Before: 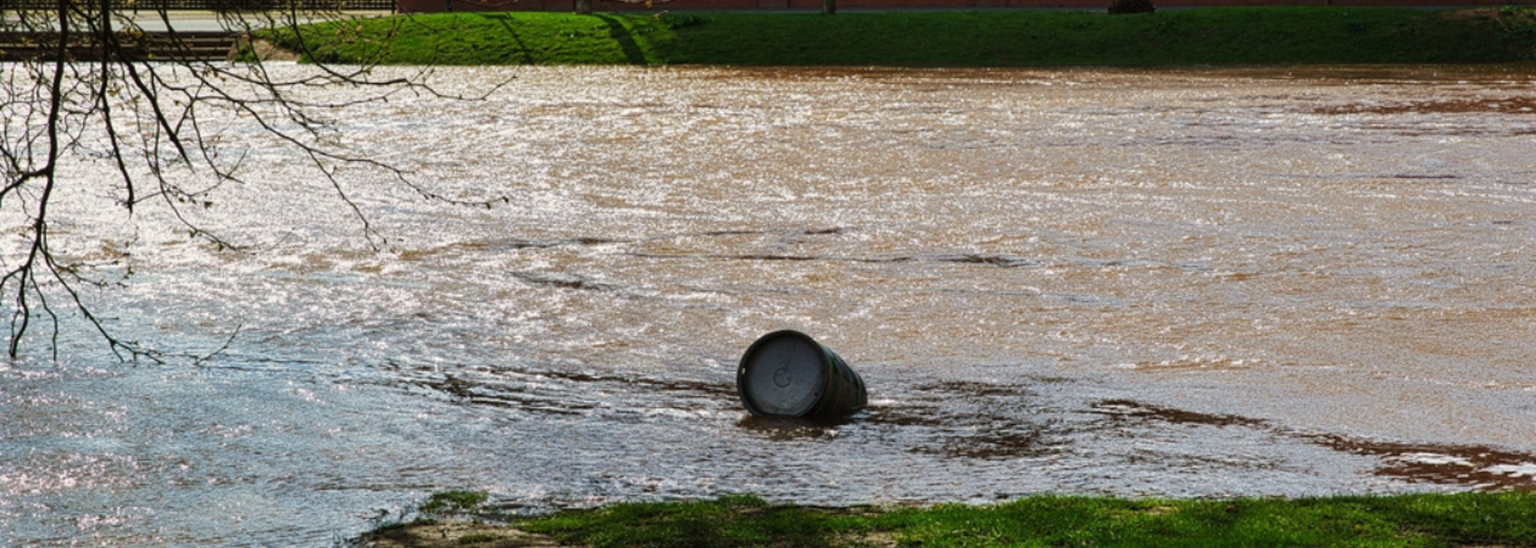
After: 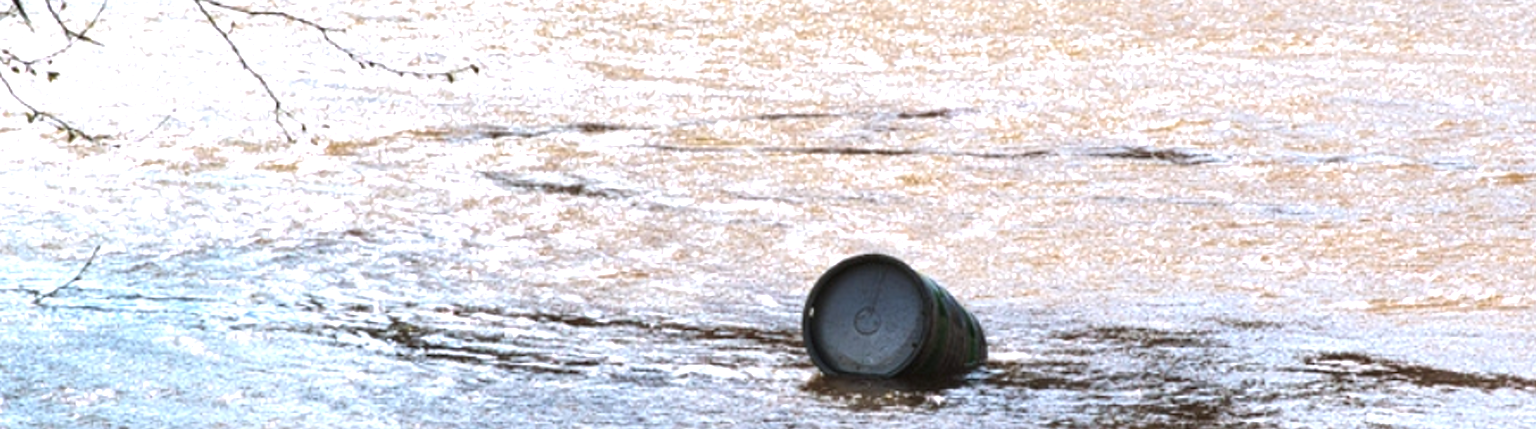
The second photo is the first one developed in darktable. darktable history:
exposure: black level correction 0, exposure 1.173 EV, compensate exposure bias true, compensate highlight preservation false
color calibration: illuminant as shot in camera, x 0.358, y 0.373, temperature 4628.91 K
crop: left 11.123%, top 27.61%, right 18.3%, bottom 17.034%
